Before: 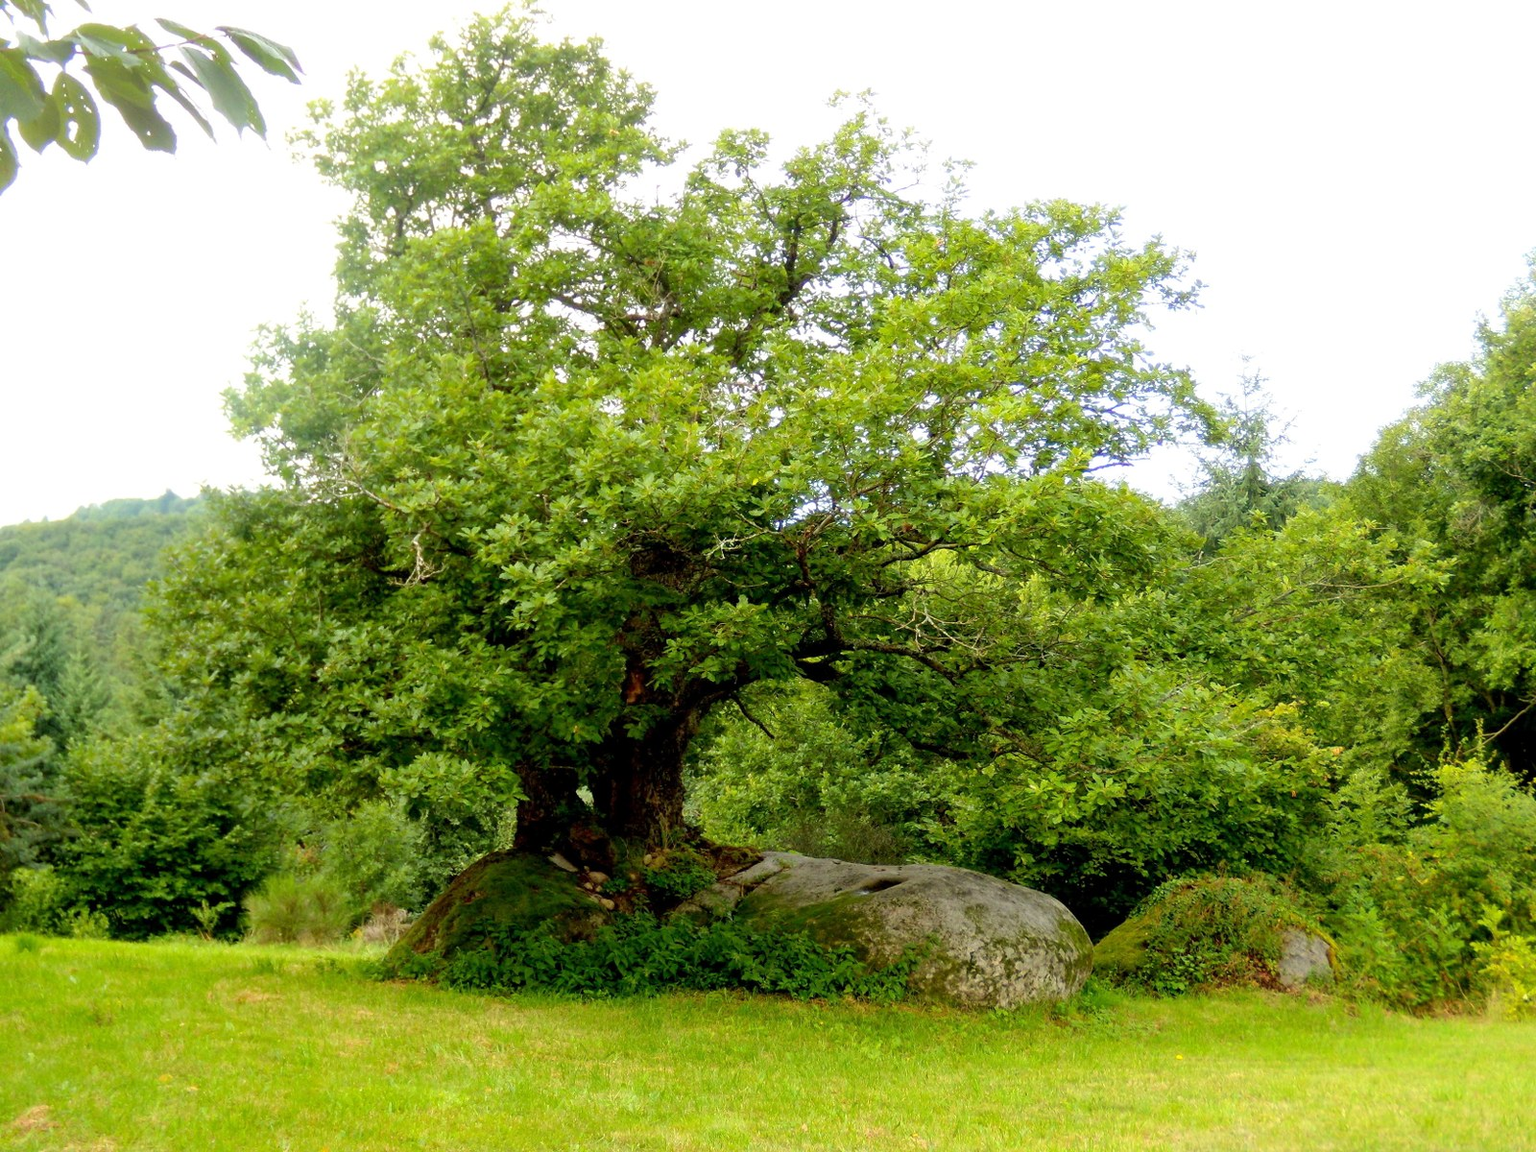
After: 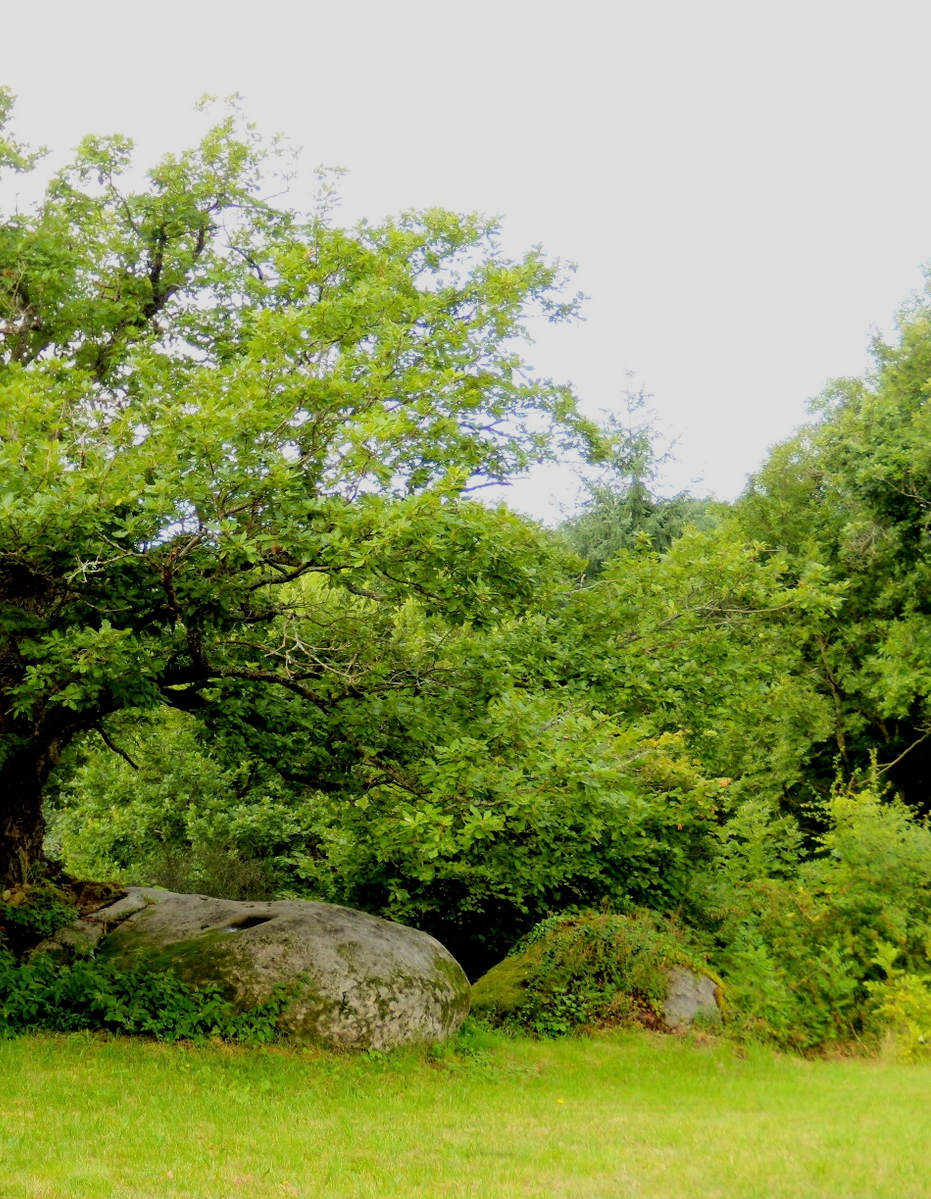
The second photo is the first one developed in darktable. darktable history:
crop: left 41.756%
filmic rgb: black relative exposure -8.15 EV, white relative exposure 3.78 EV, hardness 4.45
